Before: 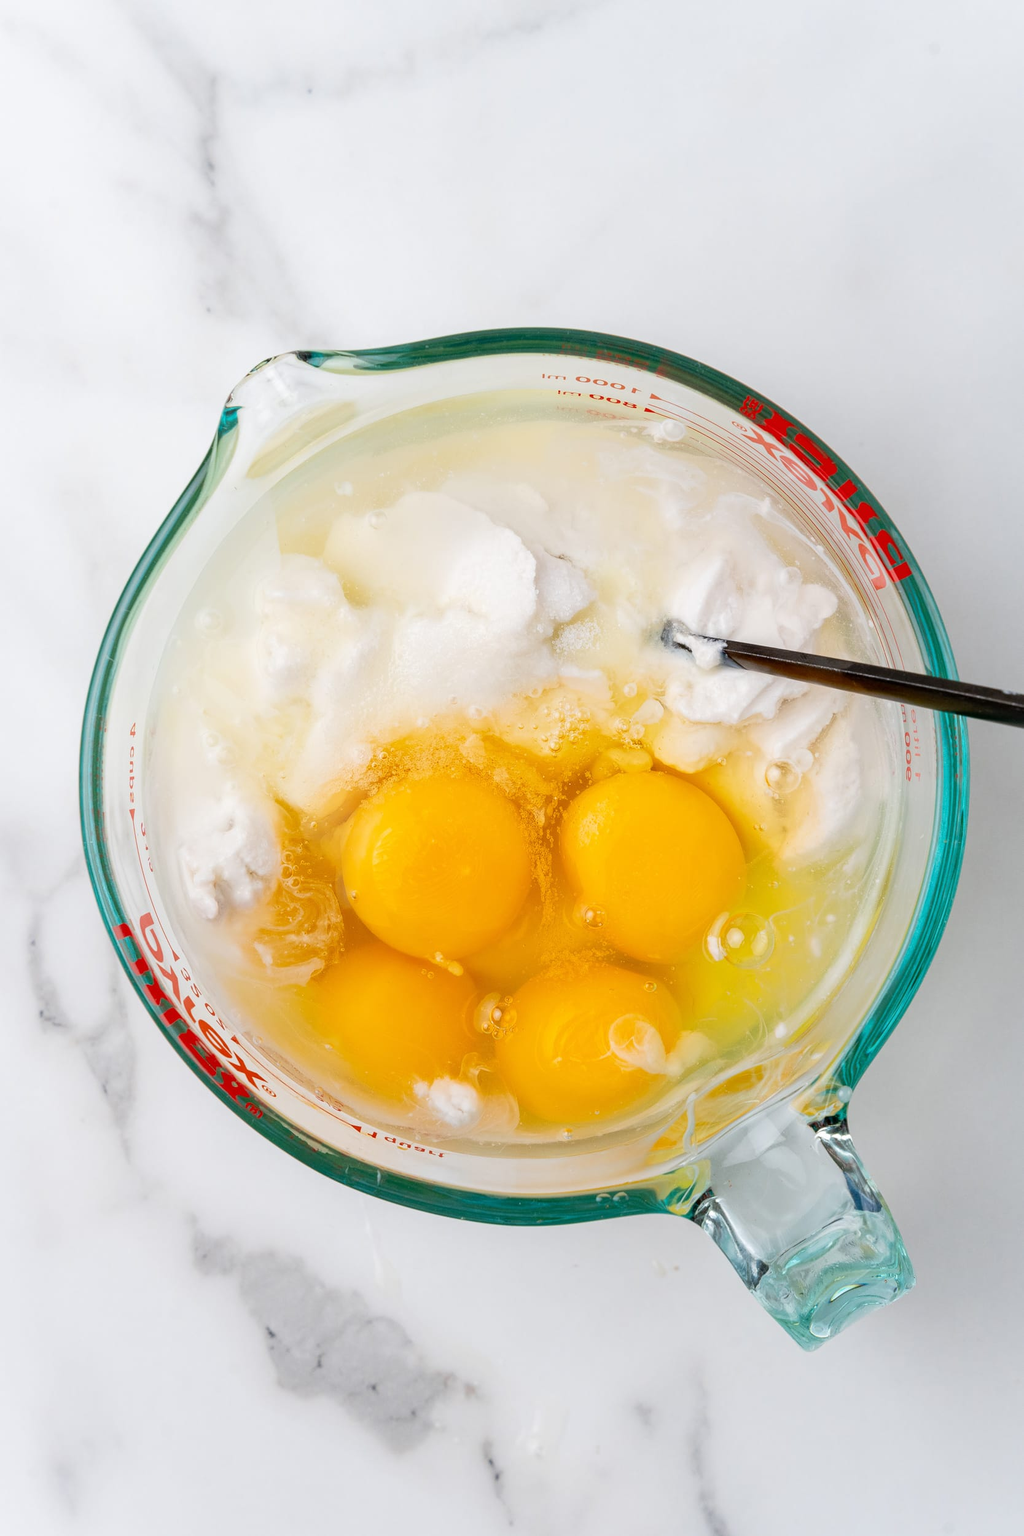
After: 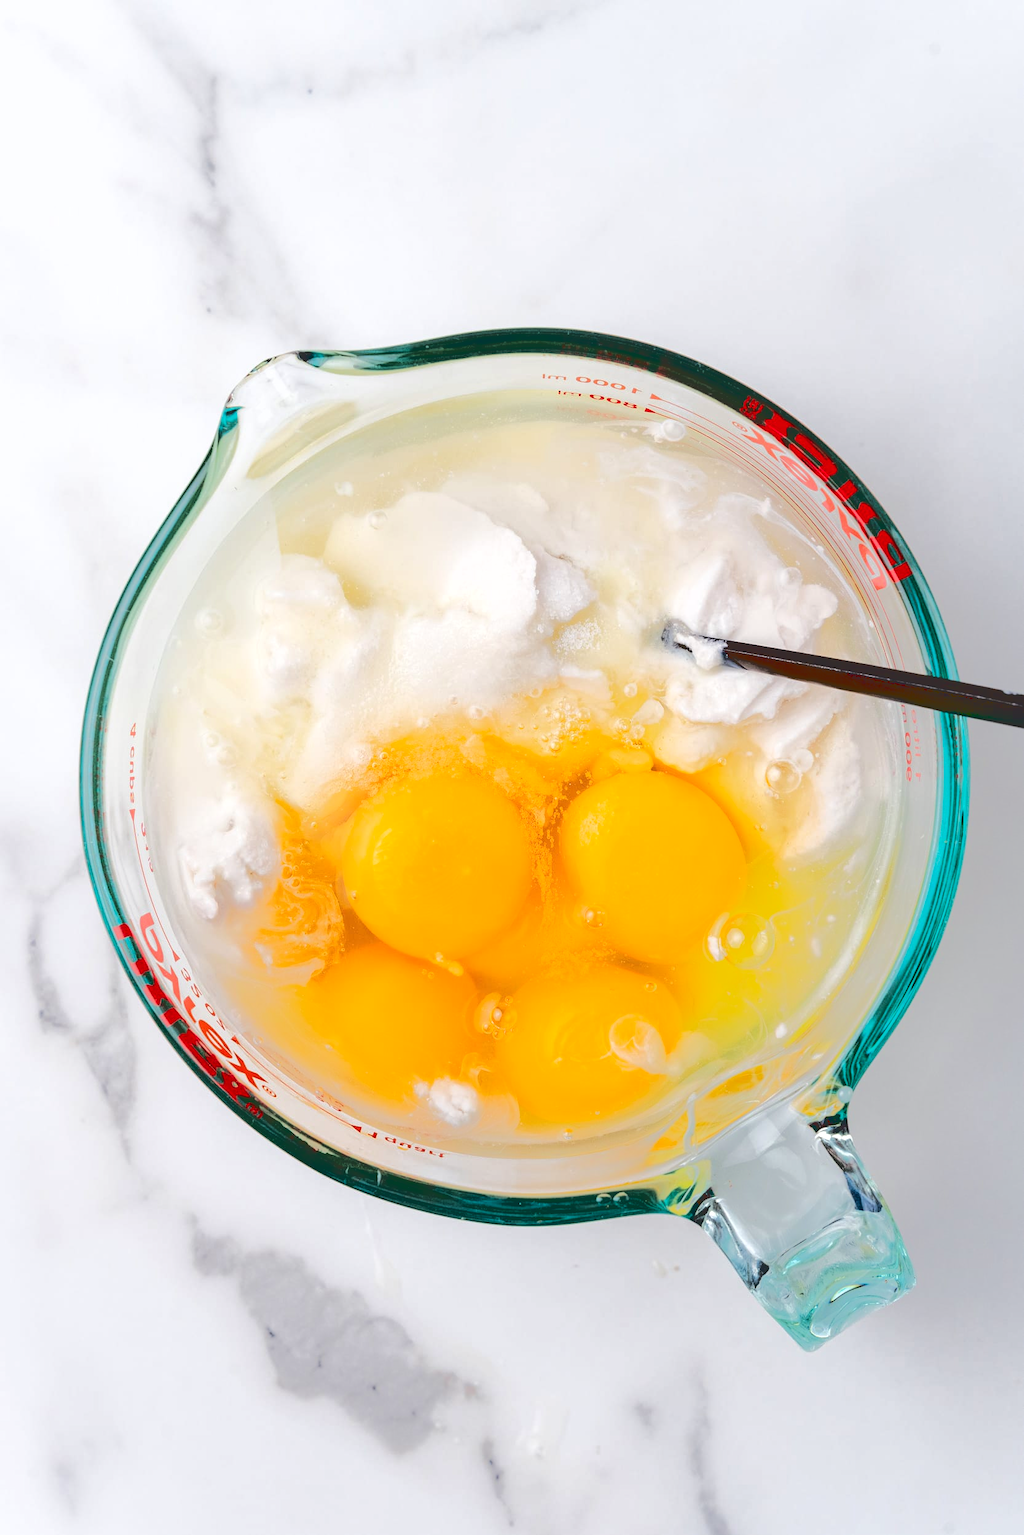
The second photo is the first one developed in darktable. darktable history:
base curve: curves: ch0 [(0.065, 0.026) (0.236, 0.358) (0.53, 0.546) (0.777, 0.841) (0.924, 0.992)], preserve colors average RGB
color balance: gamma [0.9, 0.988, 0.975, 1.025], gain [1.05, 1, 1, 1]
